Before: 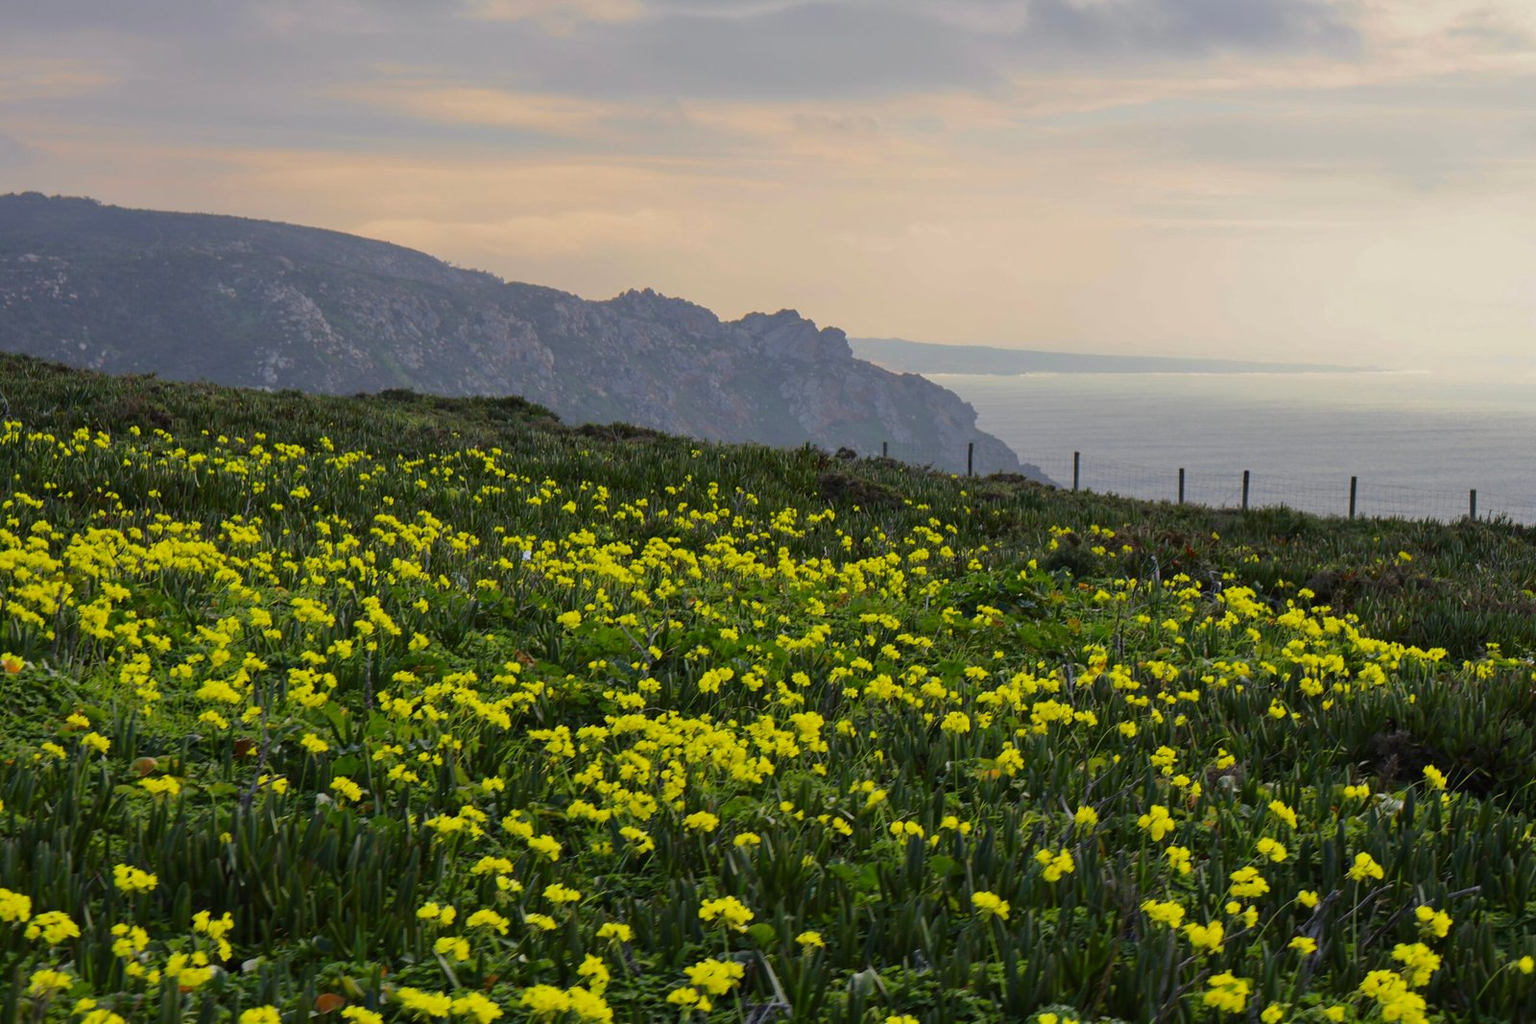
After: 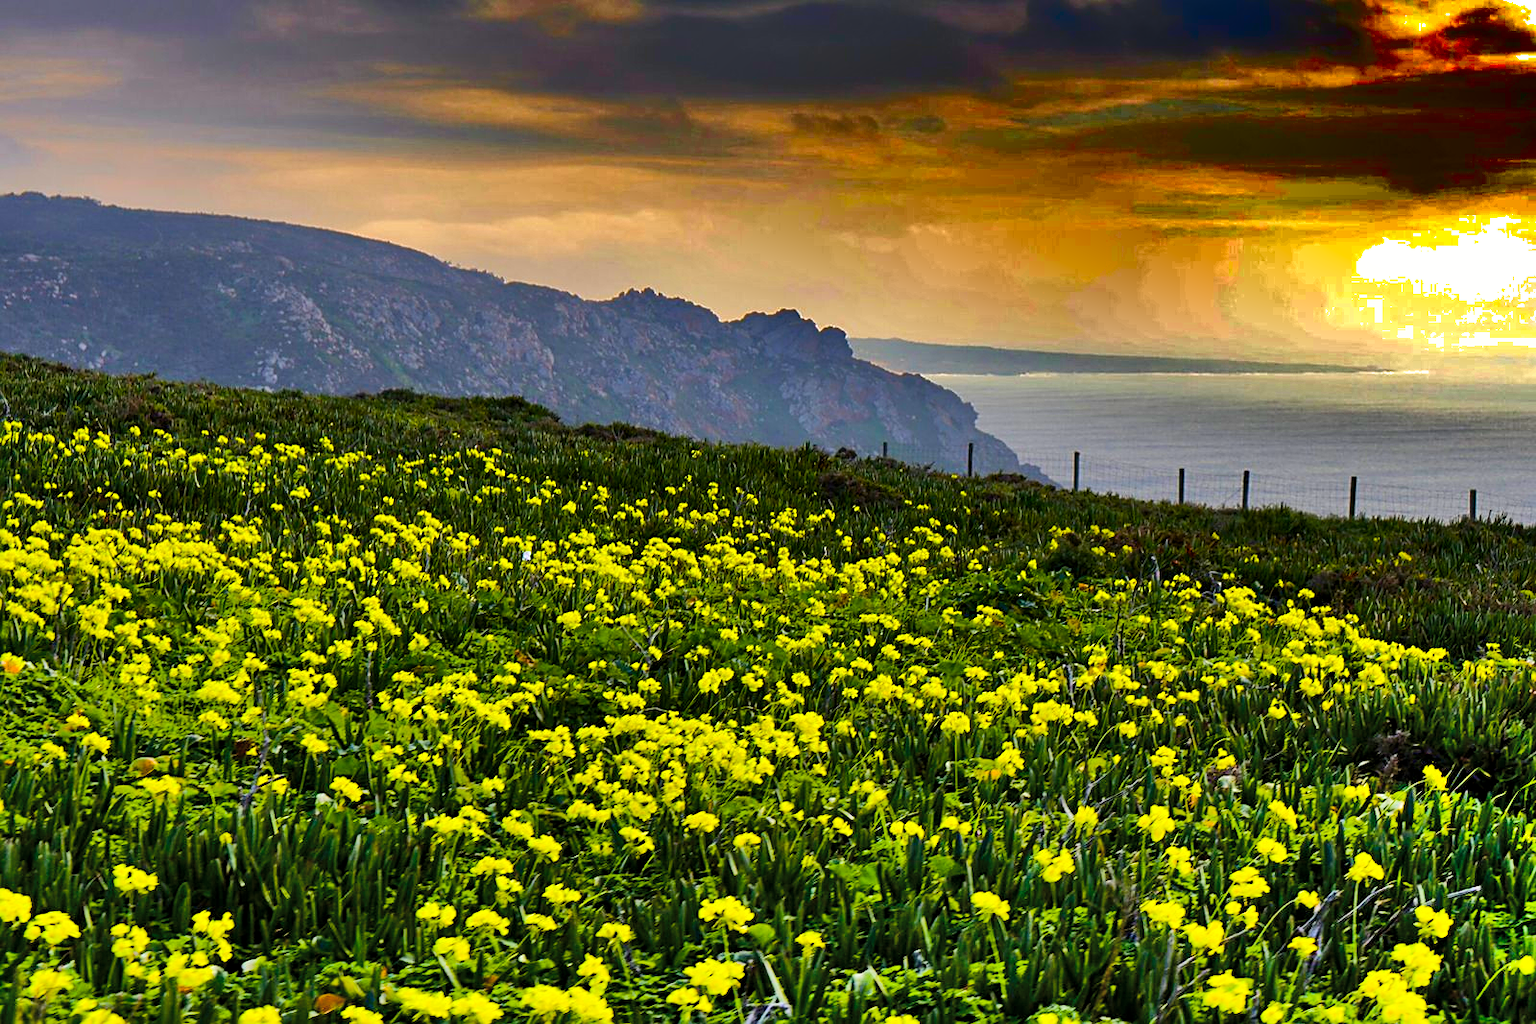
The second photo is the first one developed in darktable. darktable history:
shadows and highlights: radius 123.98, shadows 100, white point adjustment -3, highlights -100, highlights color adjustment 89.84%, soften with gaussian
color balance rgb: global offset › luminance -0.37%, perceptual saturation grading › highlights -17.77%, perceptual saturation grading › mid-tones 33.1%, perceptual saturation grading › shadows 50.52%, perceptual brilliance grading › highlights 20%, perceptual brilliance grading › mid-tones 20%, perceptual brilliance grading › shadows -20%, global vibrance 50%
sharpen: on, module defaults
